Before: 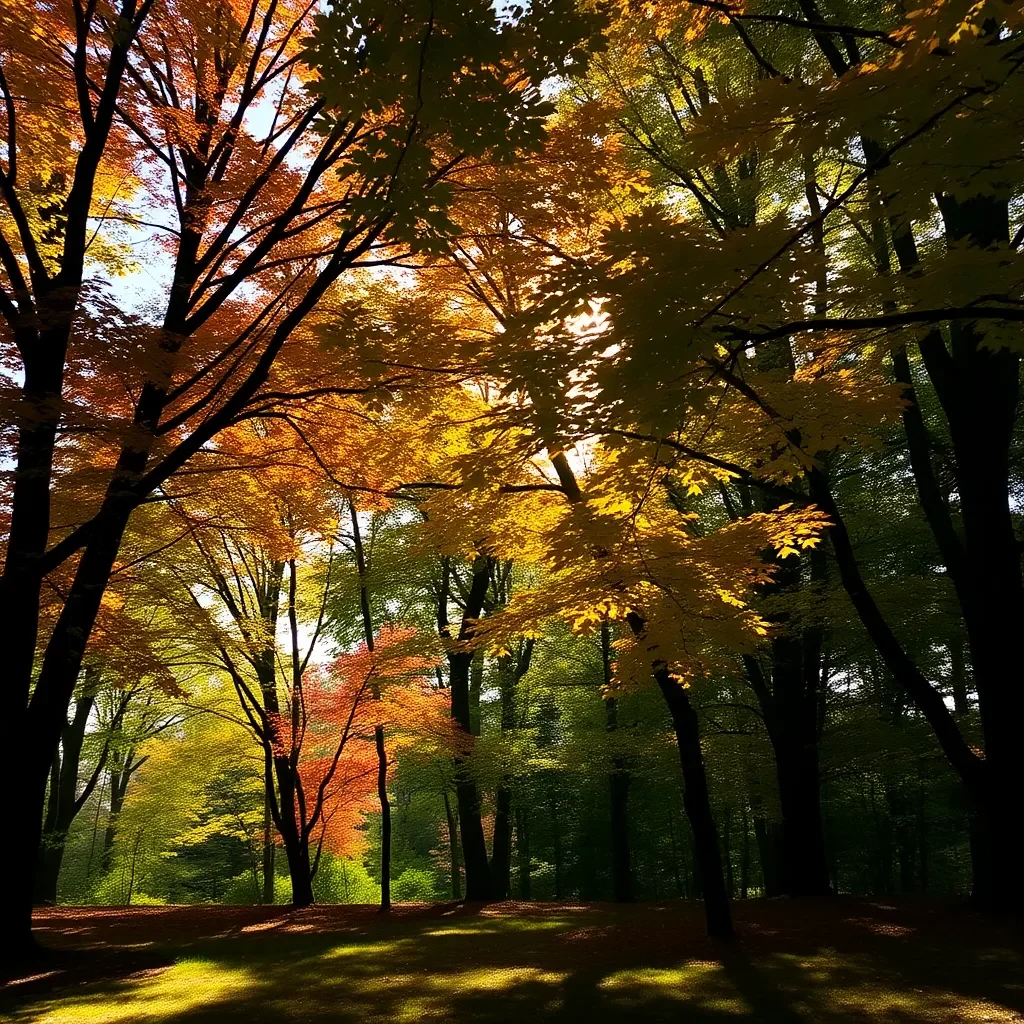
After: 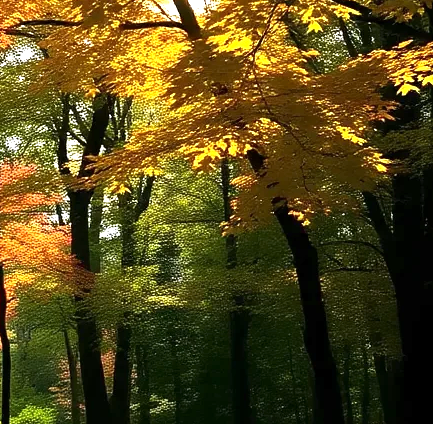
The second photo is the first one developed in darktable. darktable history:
crop: left 37.18%, top 45.243%, right 20.517%, bottom 13.34%
exposure: exposure 0.721 EV, compensate highlight preservation false
